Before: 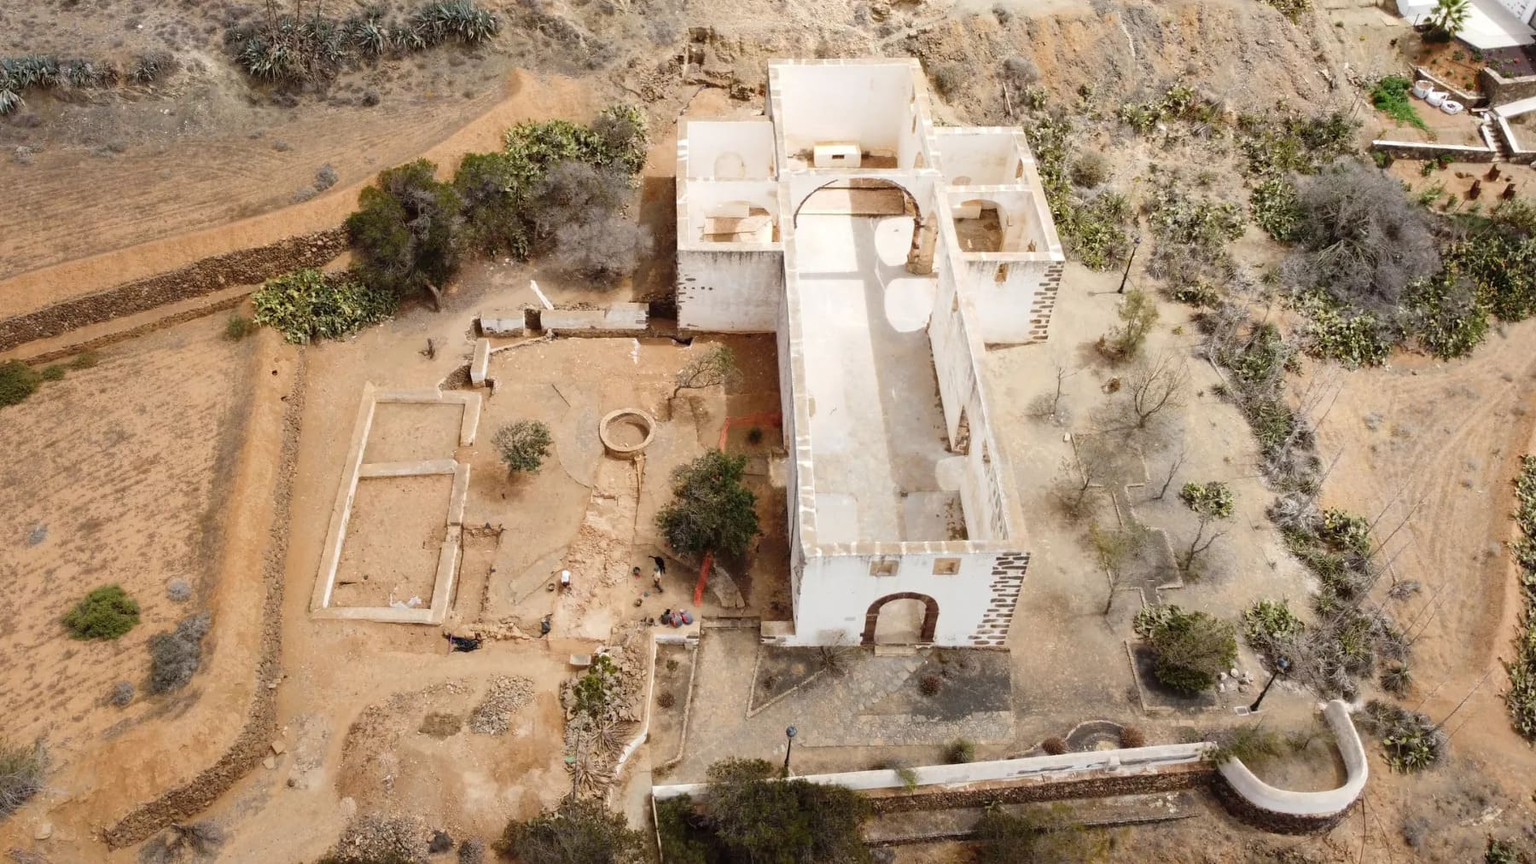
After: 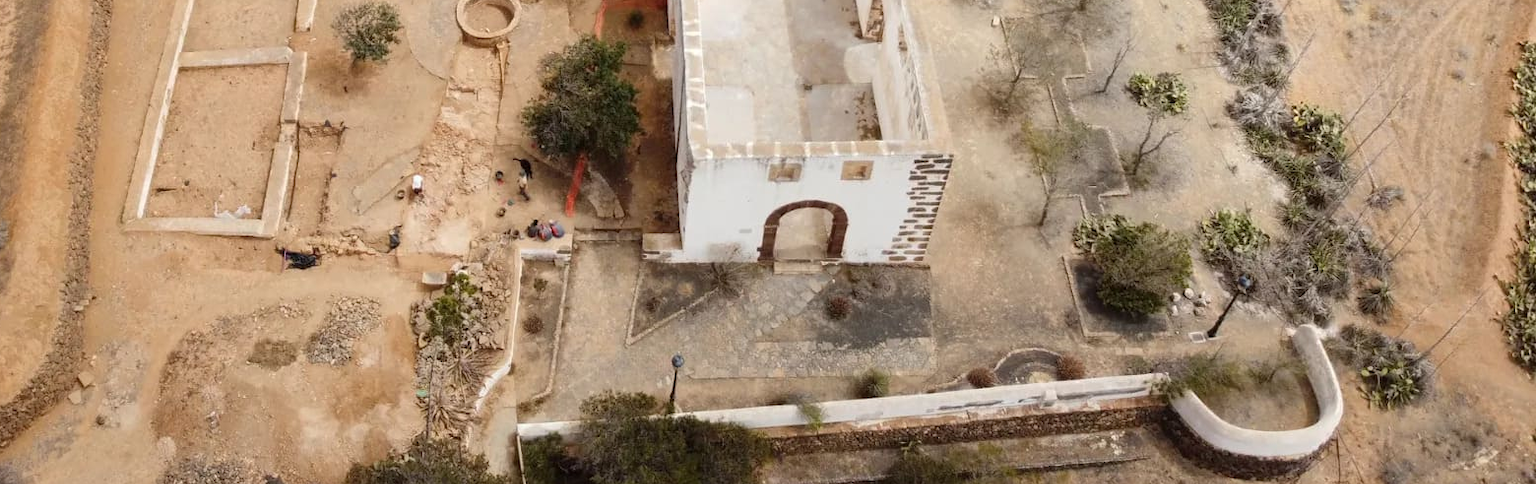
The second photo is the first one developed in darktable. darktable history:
crop and rotate: left 13.278%, top 48.499%, bottom 2.848%
